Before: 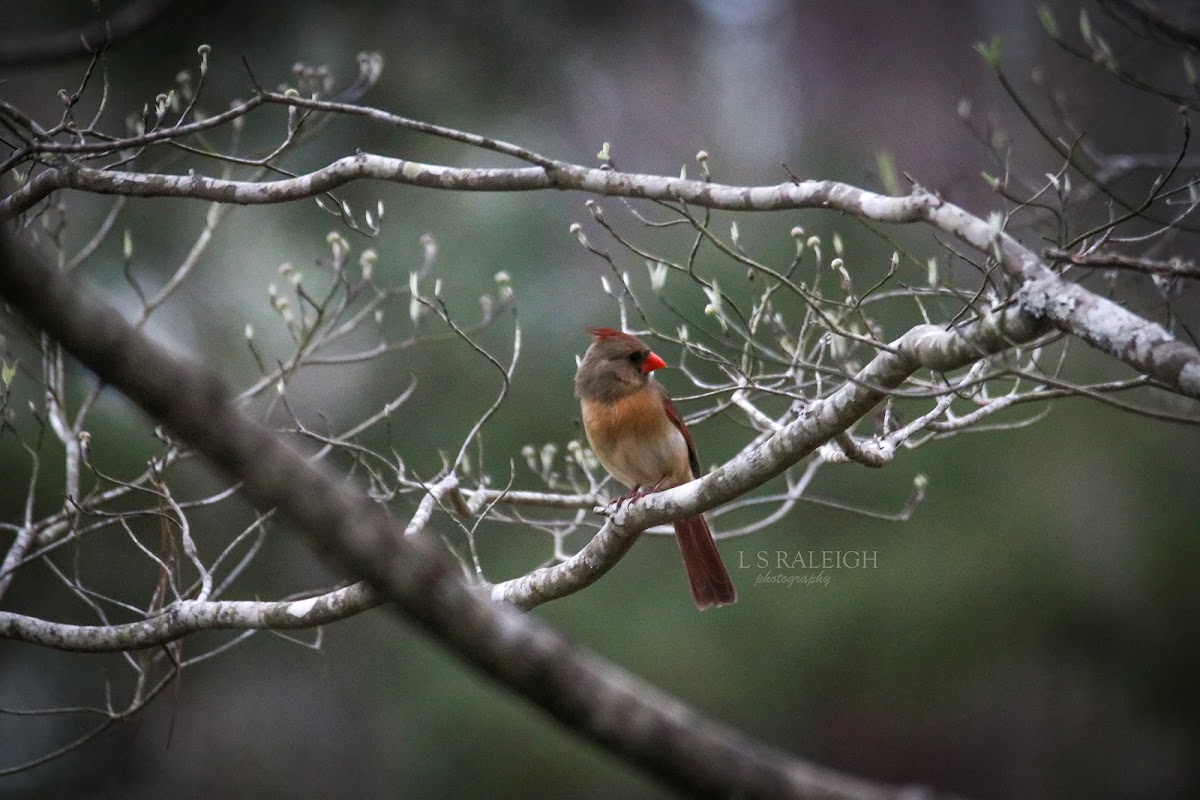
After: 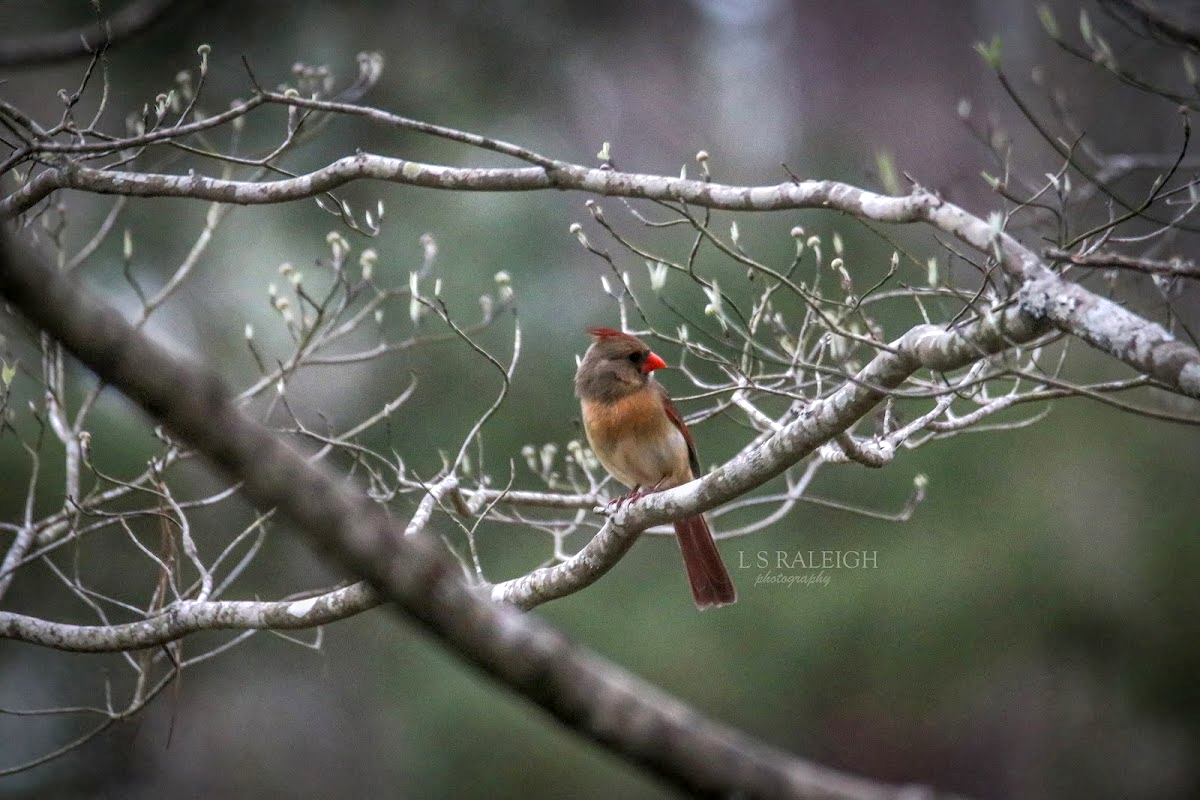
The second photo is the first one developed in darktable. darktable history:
exposure: exposure 0.196 EV, compensate highlight preservation false
color zones: curves: ch1 [(0.25, 0.5) (0.747, 0.71)]
shadows and highlights: on, module defaults
local contrast: highlights 2%, shadows 6%, detail 133%
